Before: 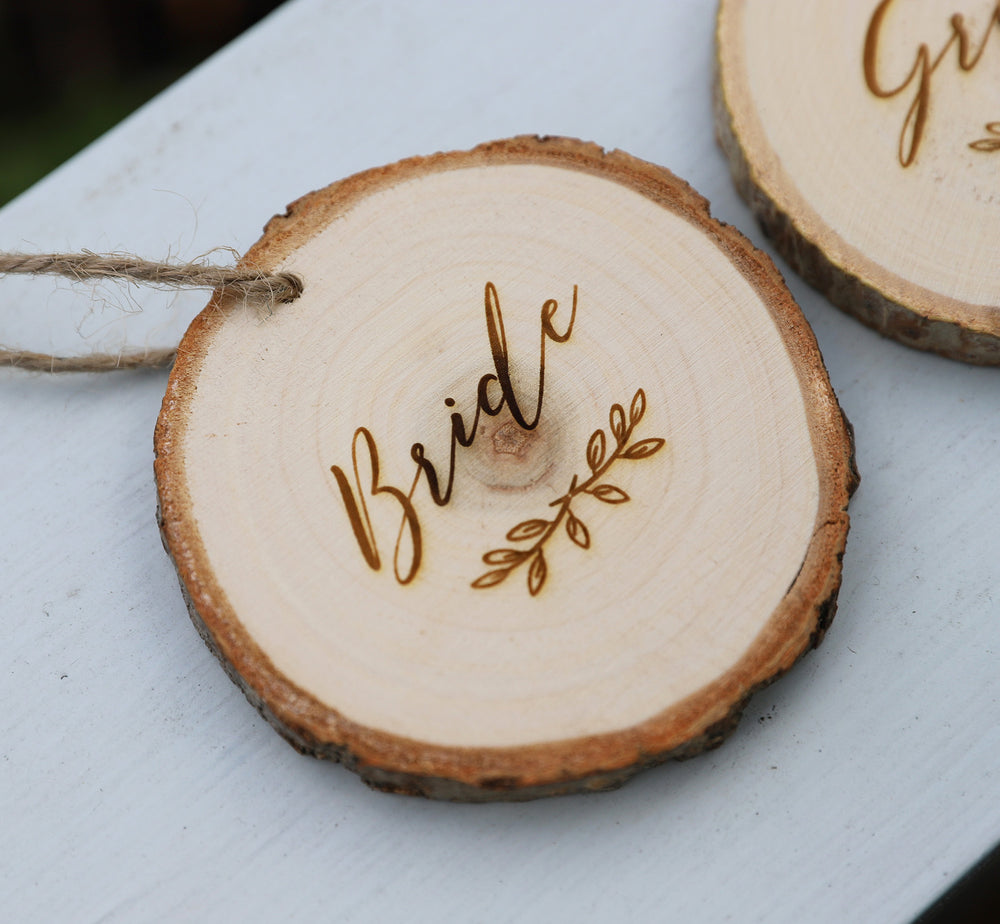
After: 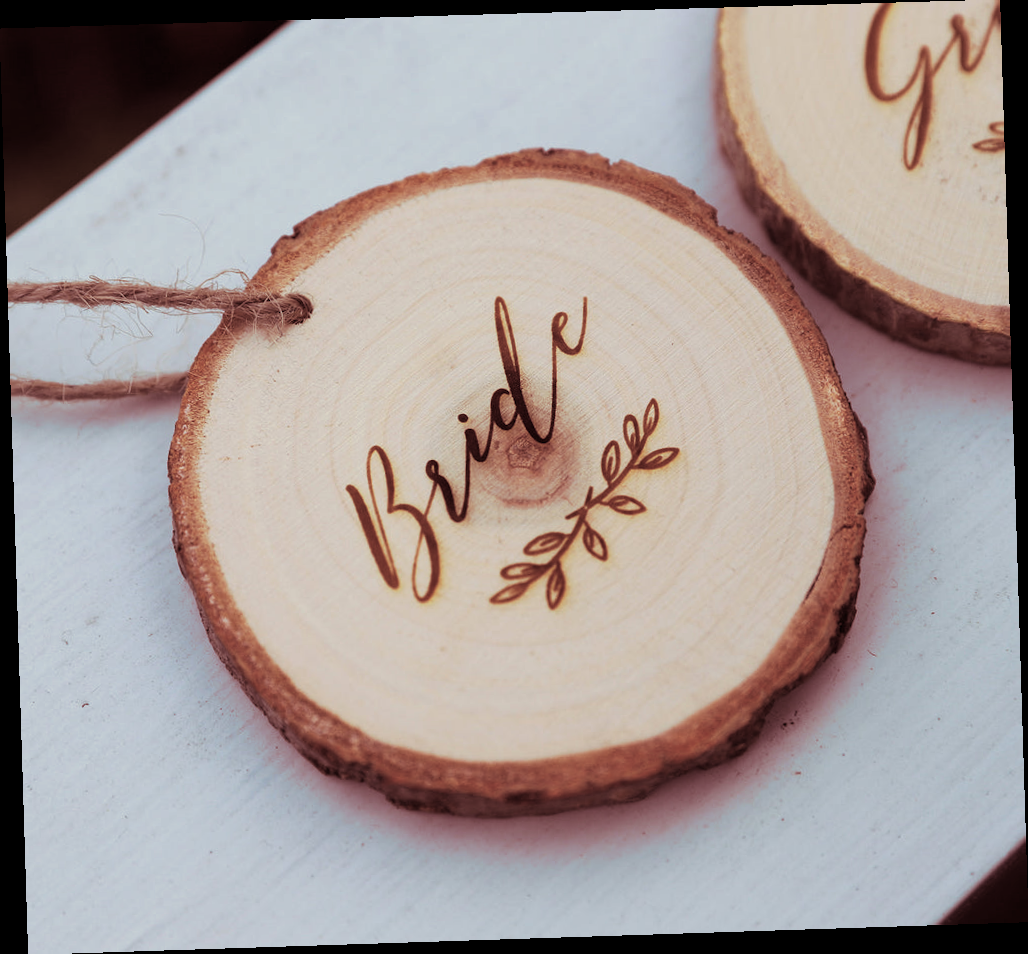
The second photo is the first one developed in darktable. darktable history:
split-toning: compress 20%
rotate and perspective: rotation -1.77°, lens shift (horizontal) 0.004, automatic cropping off
